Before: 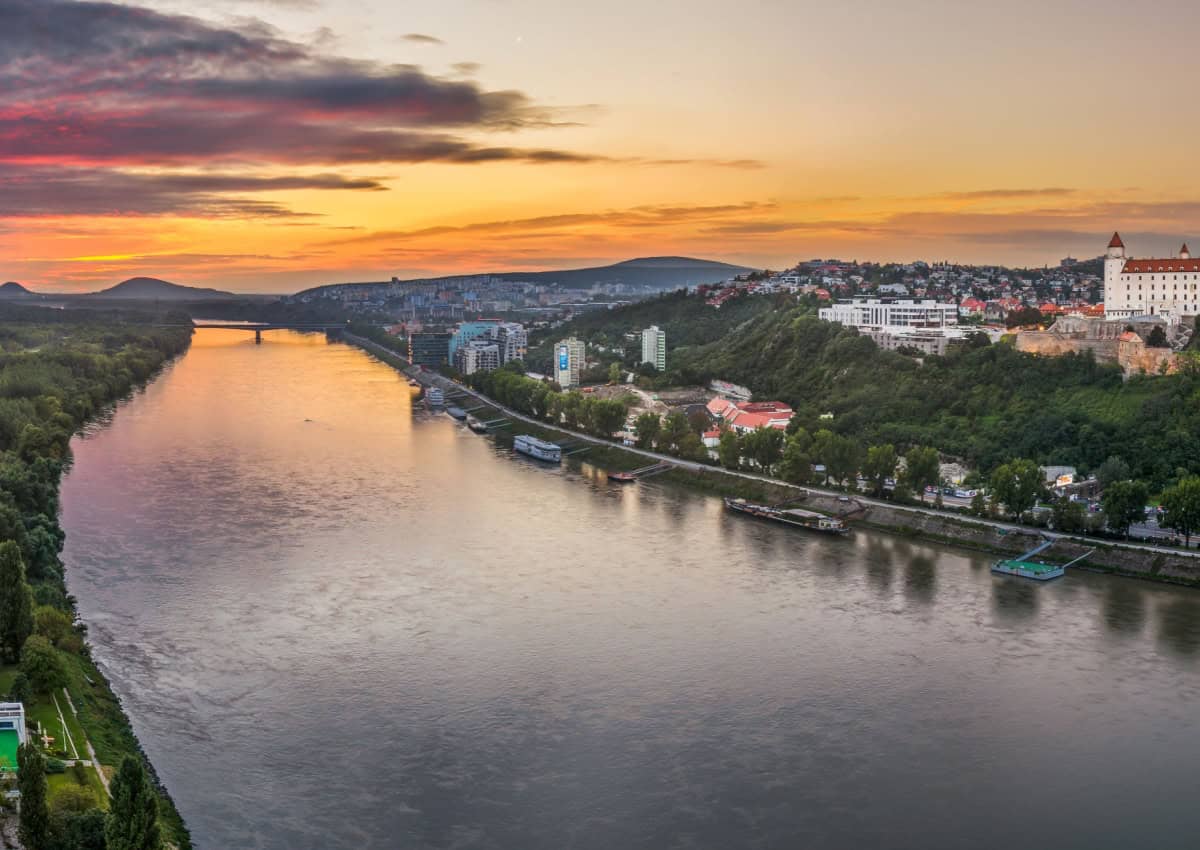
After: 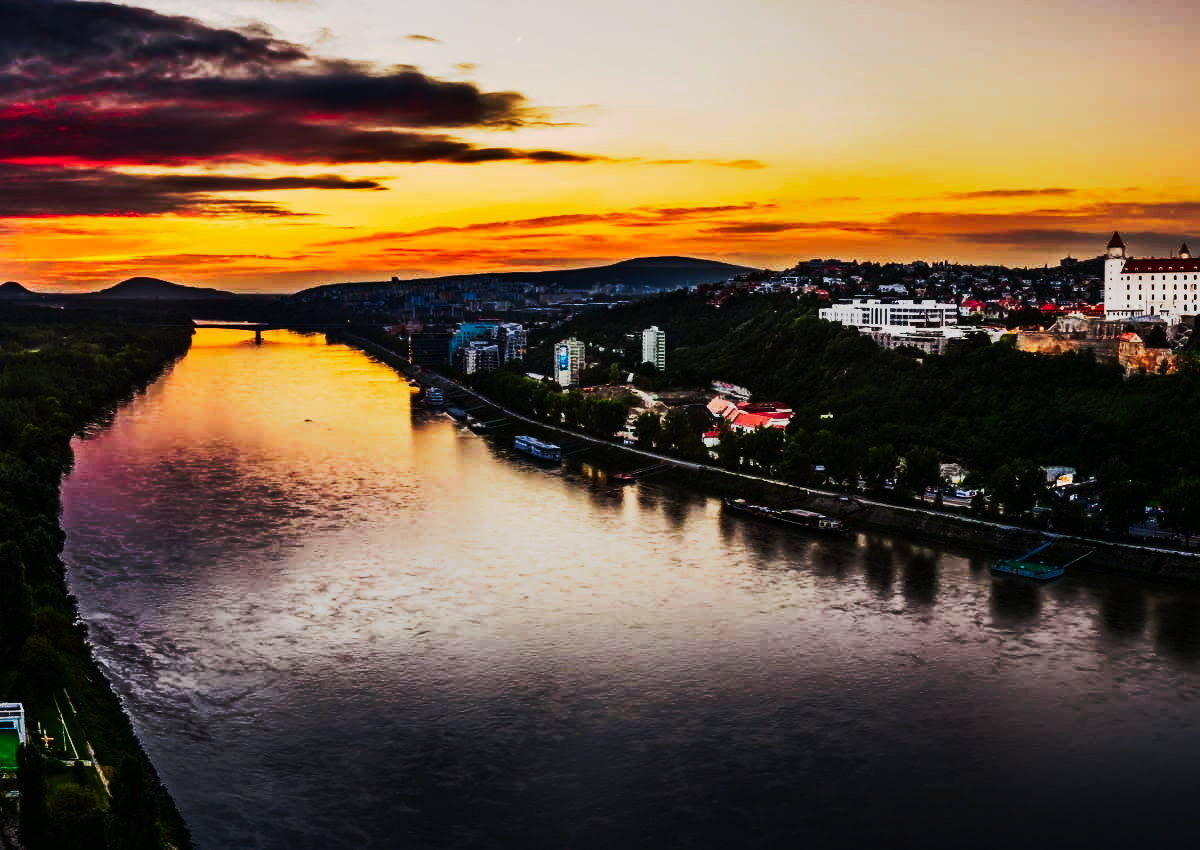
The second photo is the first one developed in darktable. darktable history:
contrast brightness saturation: contrast 0.19, brightness -0.24, saturation 0.11
tone curve: curves: ch0 [(0, 0) (0.003, 0.006) (0.011, 0.006) (0.025, 0.008) (0.044, 0.014) (0.069, 0.02) (0.1, 0.025) (0.136, 0.037) (0.177, 0.053) (0.224, 0.086) (0.277, 0.13) (0.335, 0.189) (0.399, 0.253) (0.468, 0.375) (0.543, 0.521) (0.623, 0.671) (0.709, 0.789) (0.801, 0.841) (0.898, 0.889) (1, 1)], preserve colors none
